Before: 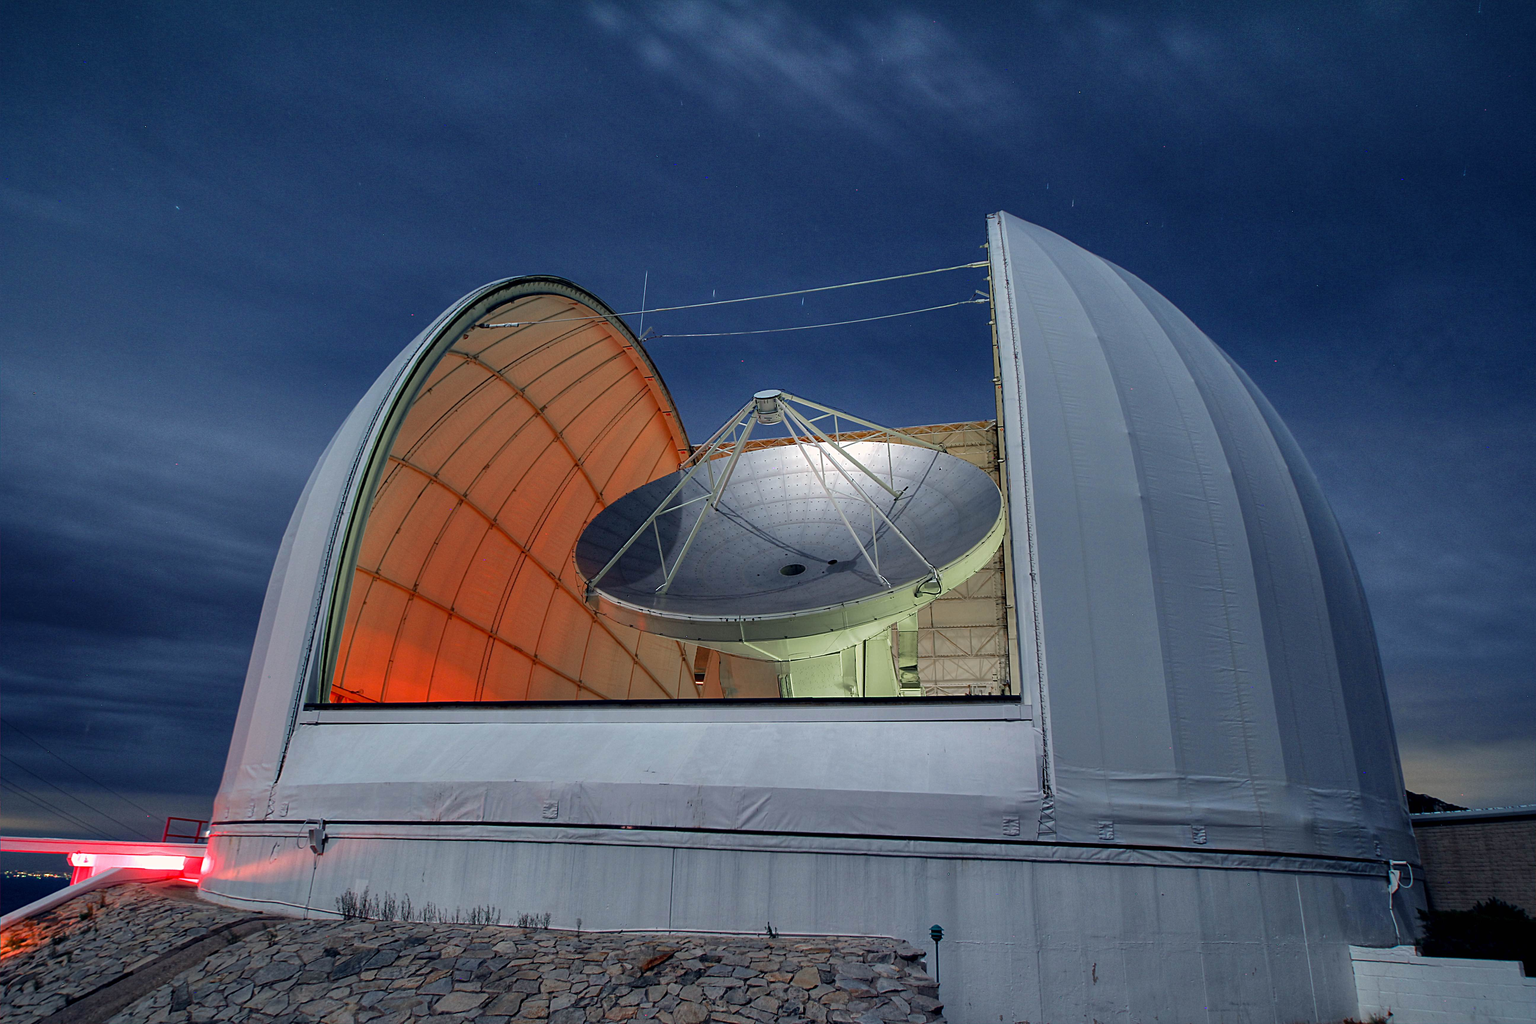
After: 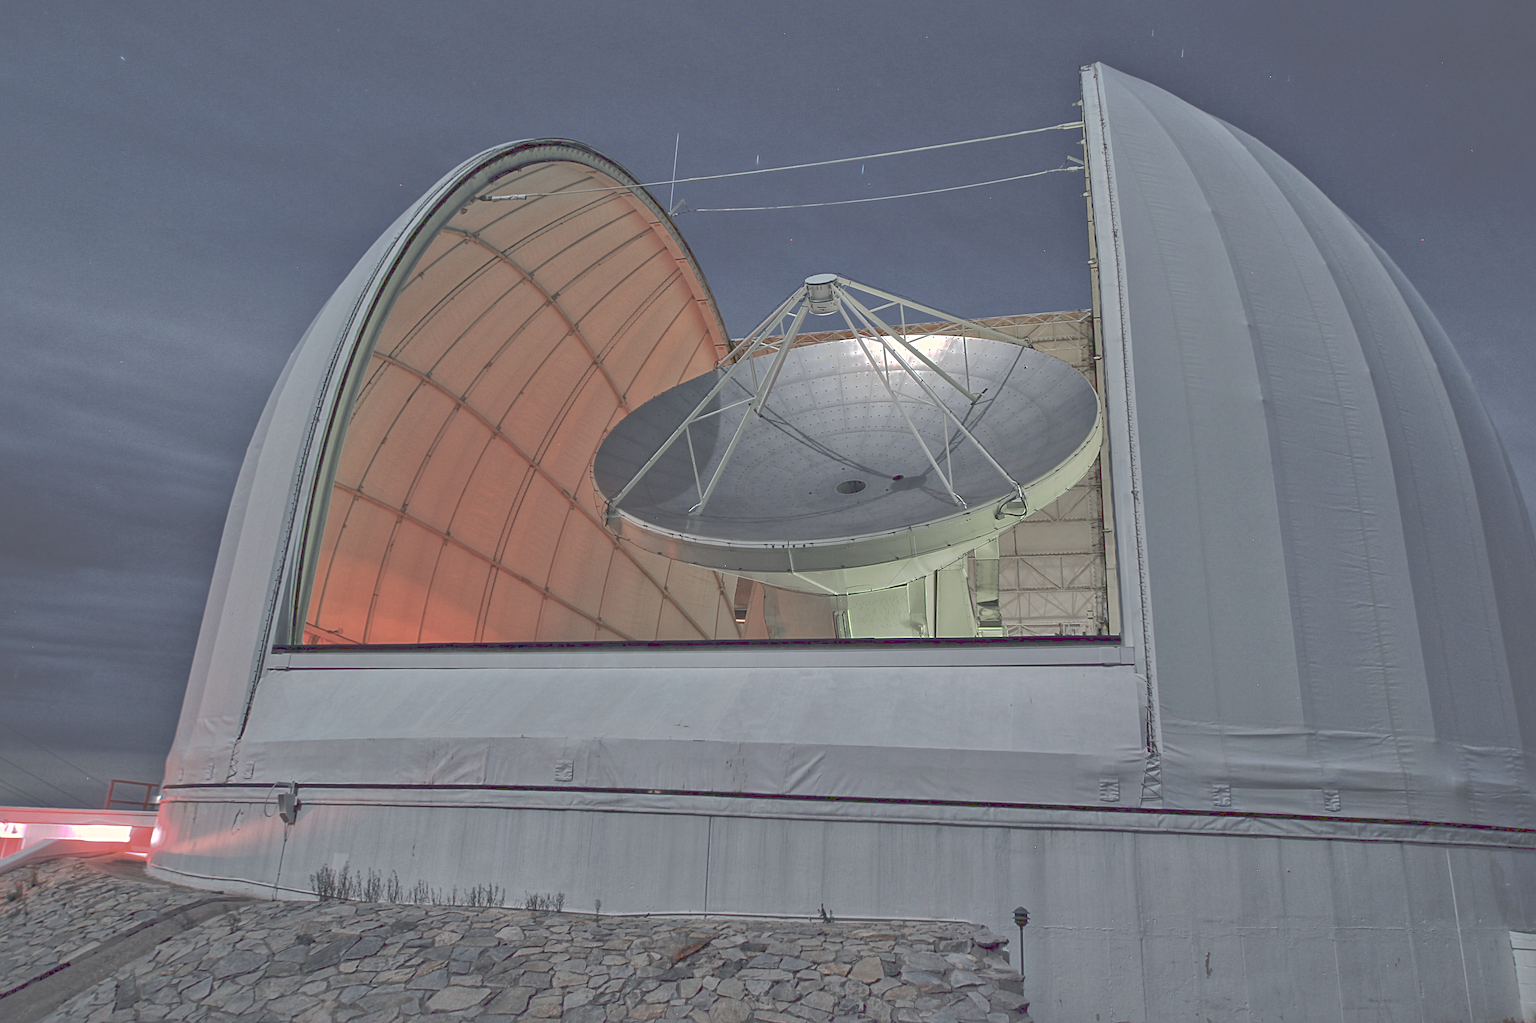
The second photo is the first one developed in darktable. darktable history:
local contrast: mode bilateral grid, contrast 20, coarseness 50, detail 171%, midtone range 0.2
tone curve: curves: ch0 [(0, 0) (0.003, 0.322) (0.011, 0.327) (0.025, 0.345) (0.044, 0.365) (0.069, 0.378) (0.1, 0.391) (0.136, 0.403) (0.177, 0.412) (0.224, 0.429) (0.277, 0.448) (0.335, 0.474) (0.399, 0.503) (0.468, 0.537) (0.543, 0.57) (0.623, 0.61) (0.709, 0.653) (0.801, 0.699) (0.898, 0.75) (1, 1)], preserve colors none
crop and rotate: left 4.842%, top 15.51%, right 10.668%
